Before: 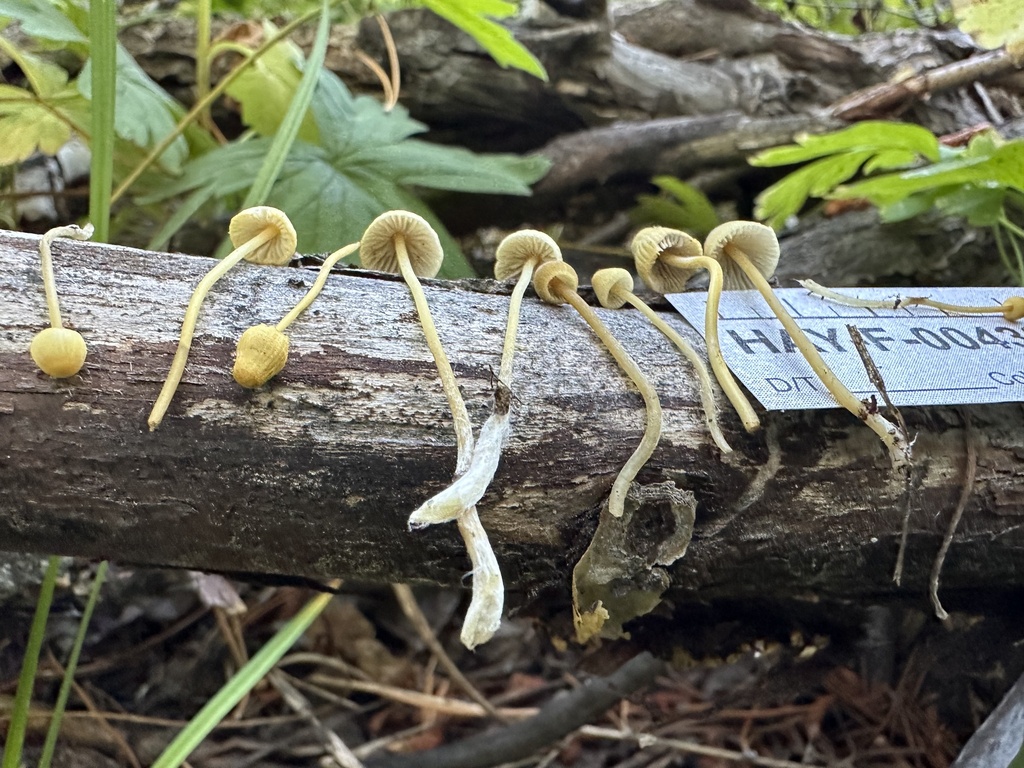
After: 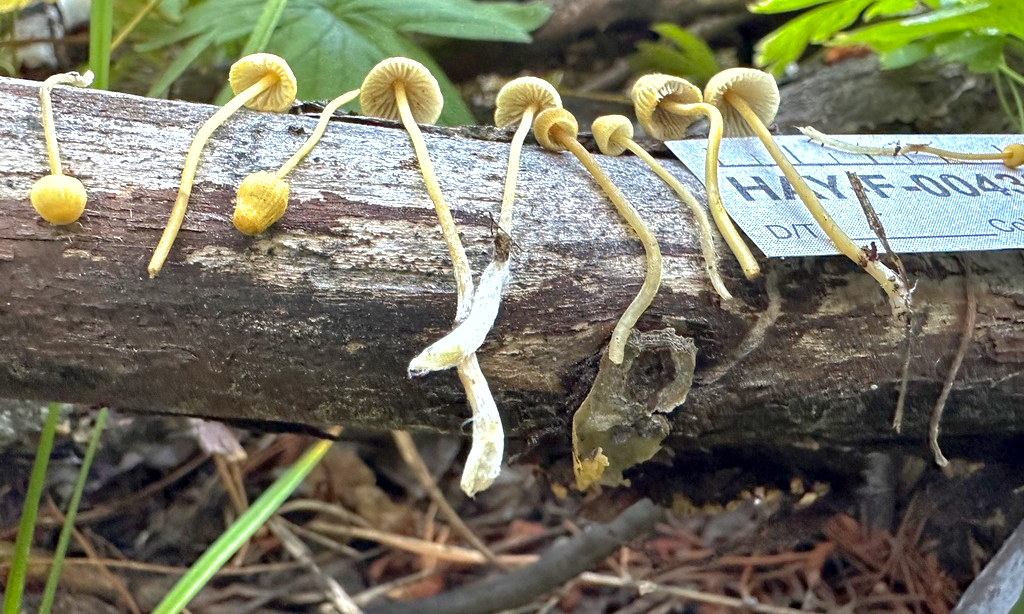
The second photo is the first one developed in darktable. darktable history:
crop and rotate: top 19.998%
tone equalizer: on, module defaults
exposure: black level correction 0.001, exposure 0.5 EV, compensate exposure bias true, compensate highlight preservation false
shadows and highlights: on, module defaults
